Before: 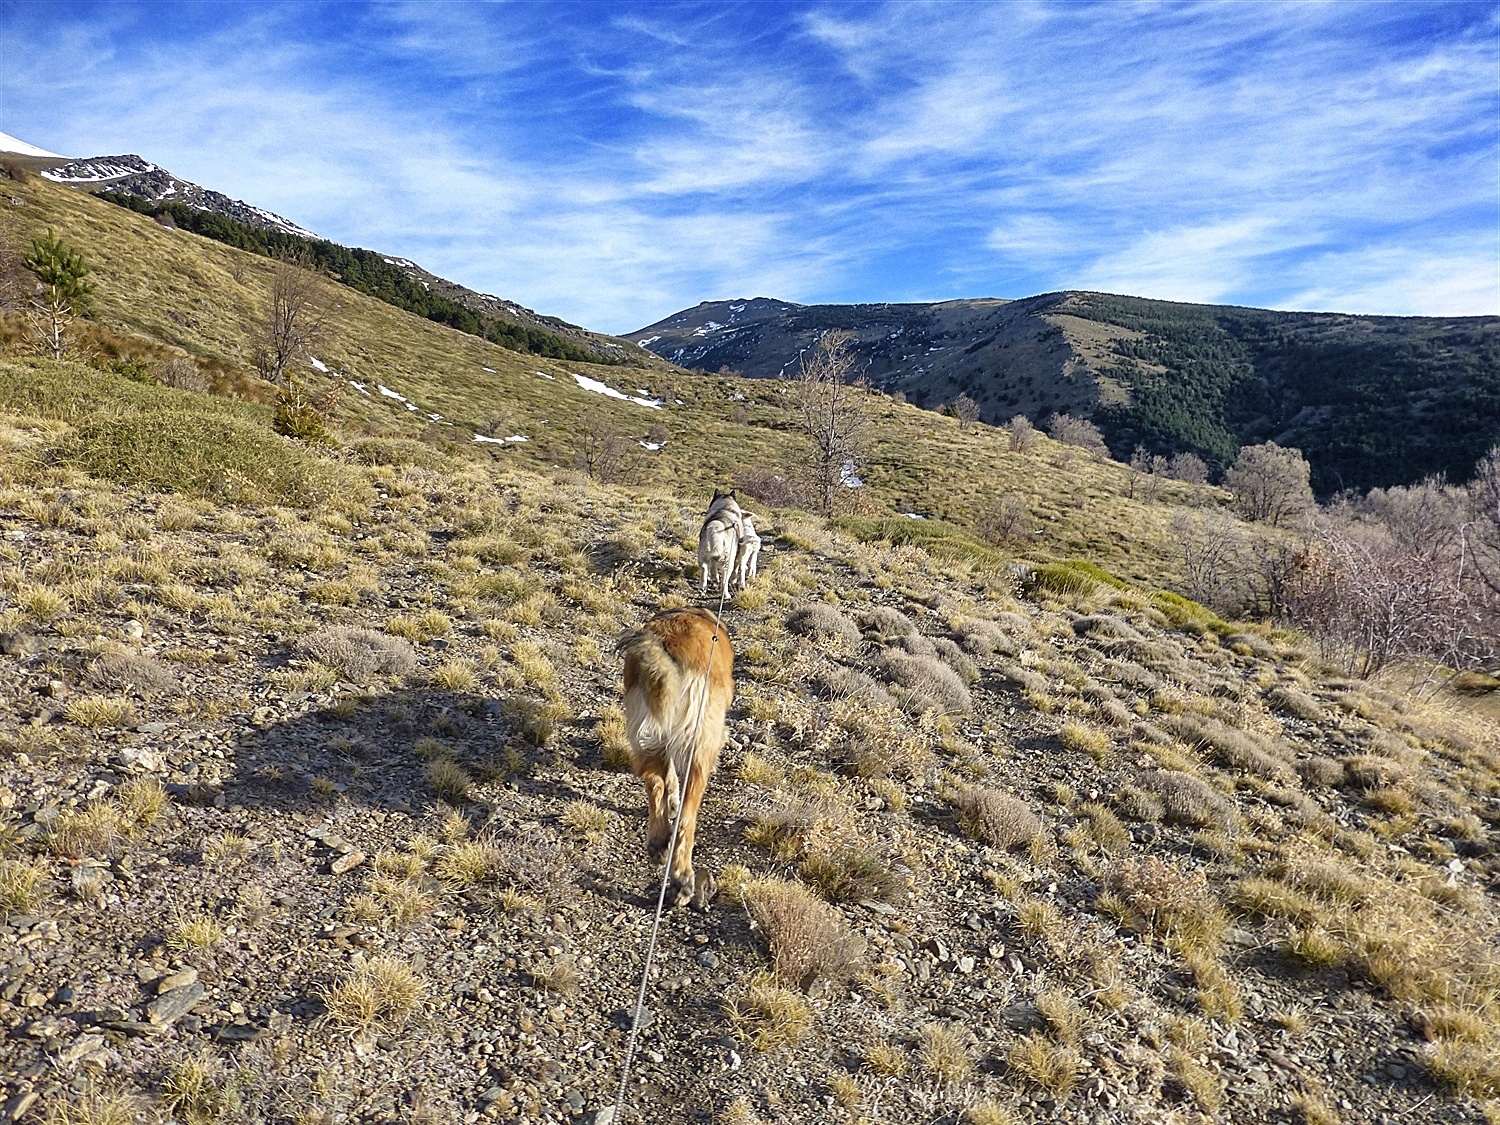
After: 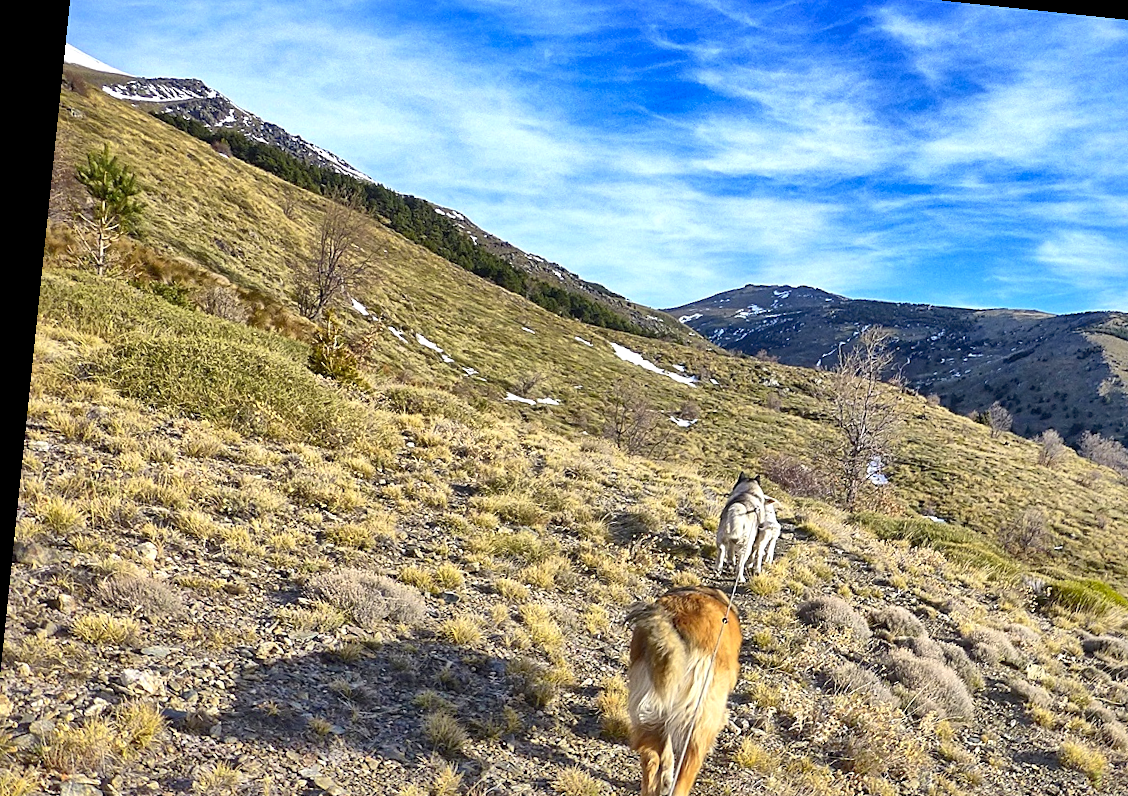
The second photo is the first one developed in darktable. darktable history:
contrast brightness saturation: contrast 0.197, brightness 0.159, saturation 0.219
shadows and highlights: on, module defaults
local contrast: mode bilateral grid, contrast 19, coarseness 49, detail 158%, midtone range 0.2
crop and rotate: angle -5.92°, left 2.254%, top 6.999%, right 27.549%, bottom 30.462%
